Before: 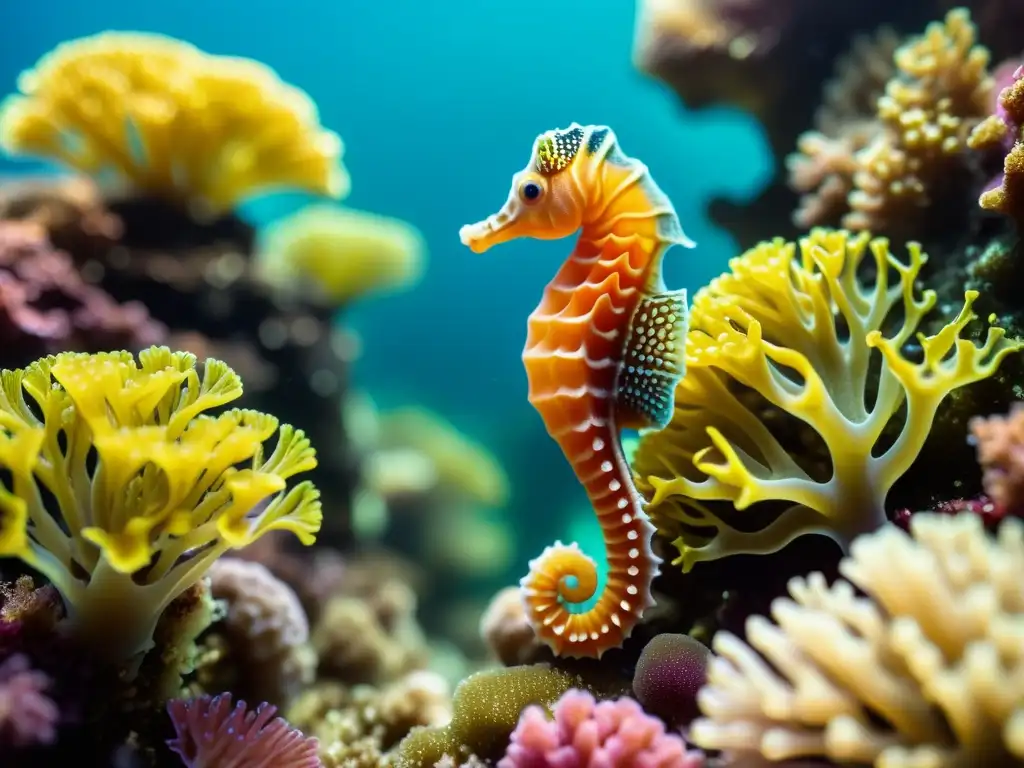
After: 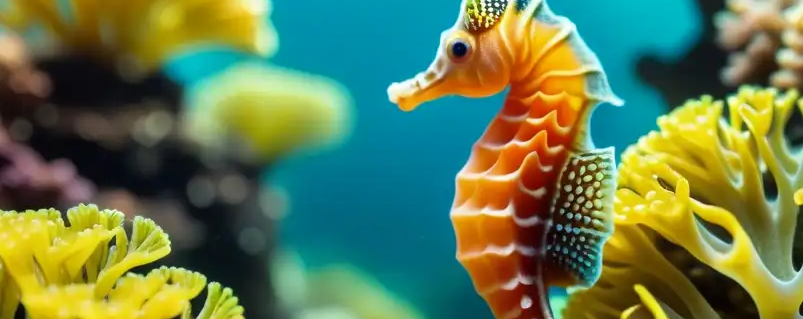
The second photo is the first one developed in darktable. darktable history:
shadows and highlights: shadows 35.58, highlights -35.14, soften with gaussian
crop: left 7.085%, top 18.576%, right 14.431%, bottom 39.873%
tone equalizer: edges refinement/feathering 500, mask exposure compensation -1.57 EV, preserve details no
